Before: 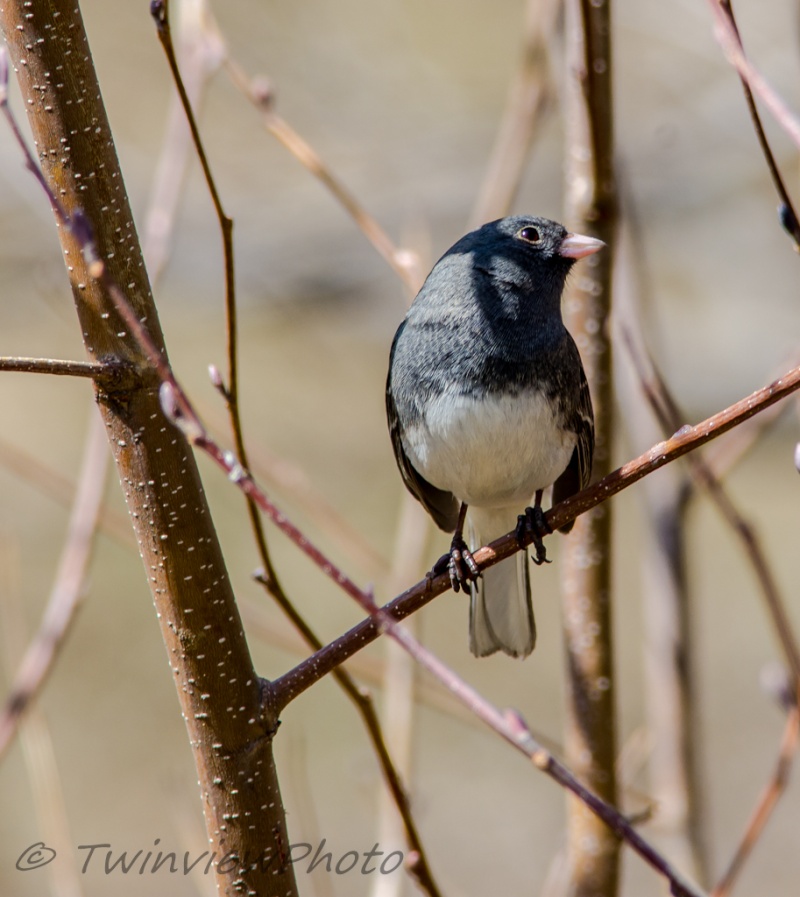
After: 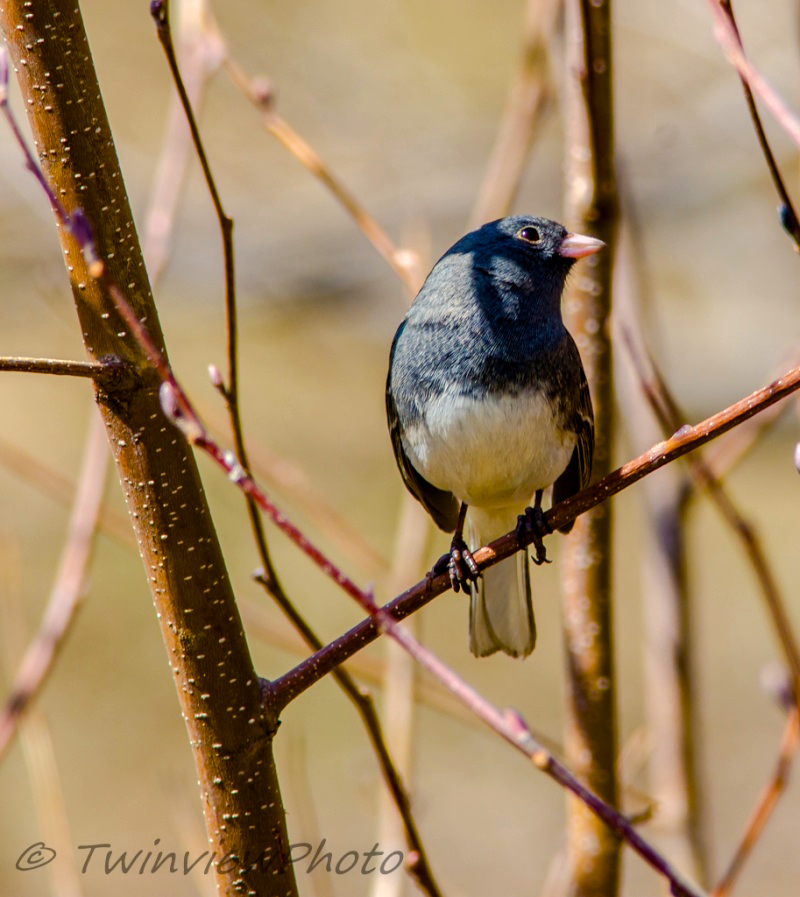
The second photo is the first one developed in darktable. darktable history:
color balance rgb: highlights gain › chroma 2.085%, highlights gain › hue 74.93°, perceptual saturation grading › global saturation 34.723%, perceptual saturation grading › highlights -29.952%, perceptual saturation grading › shadows 35.728%, perceptual brilliance grading › highlights 4.565%, perceptual brilliance grading › shadows -9.168%, global vibrance 44.364%
